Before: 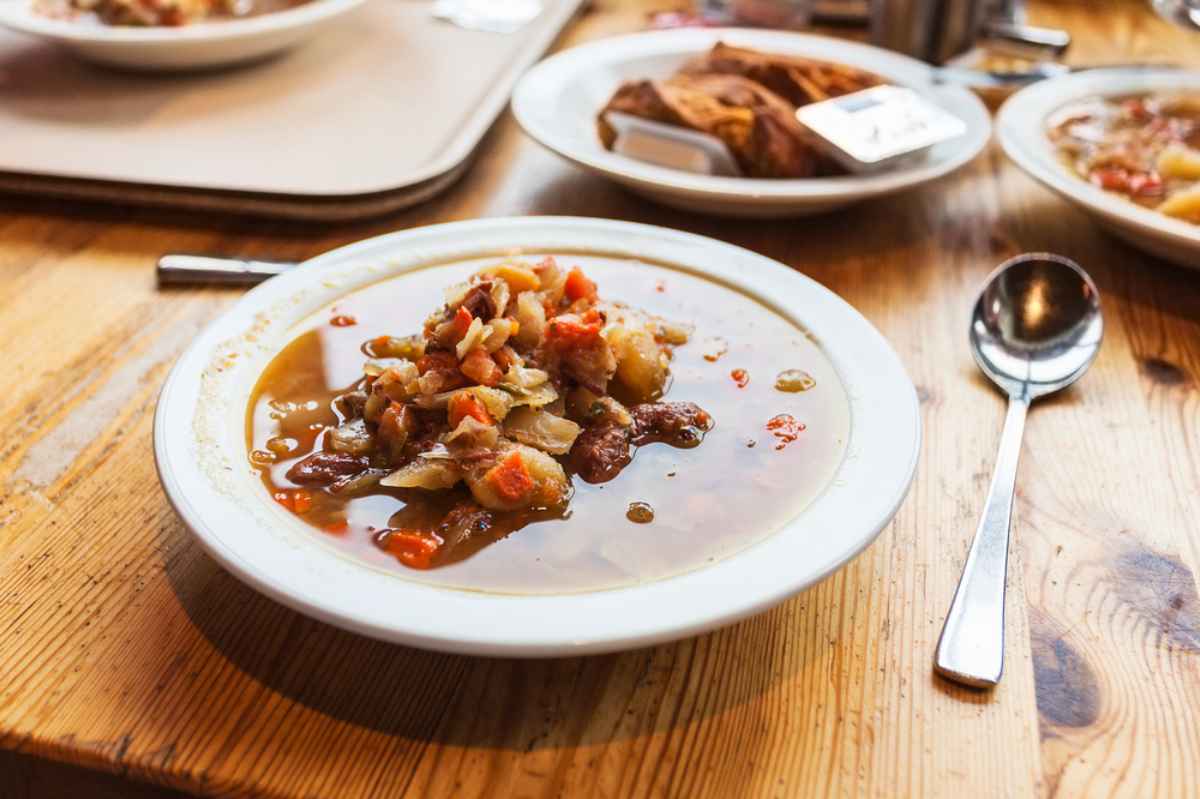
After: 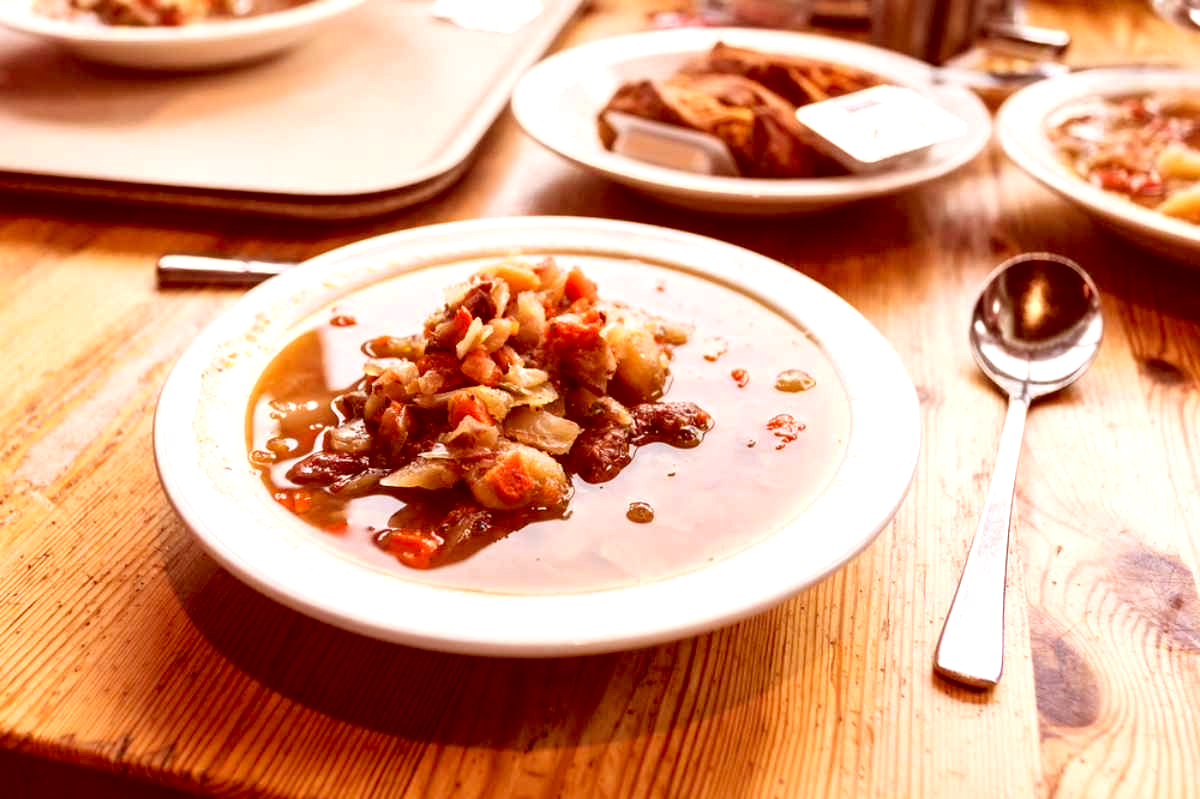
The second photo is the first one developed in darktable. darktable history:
color correction: highlights a* 9.55, highlights b* 8.46, shadows a* 39.55, shadows b* 39.79, saturation 0.825
tone equalizer: -8 EV -0.402 EV, -7 EV -0.414 EV, -6 EV -0.317 EV, -5 EV -0.198 EV, -3 EV 0.214 EV, -2 EV 0.359 EV, -1 EV 0.414 EV, +0 EV 0.395 EV
